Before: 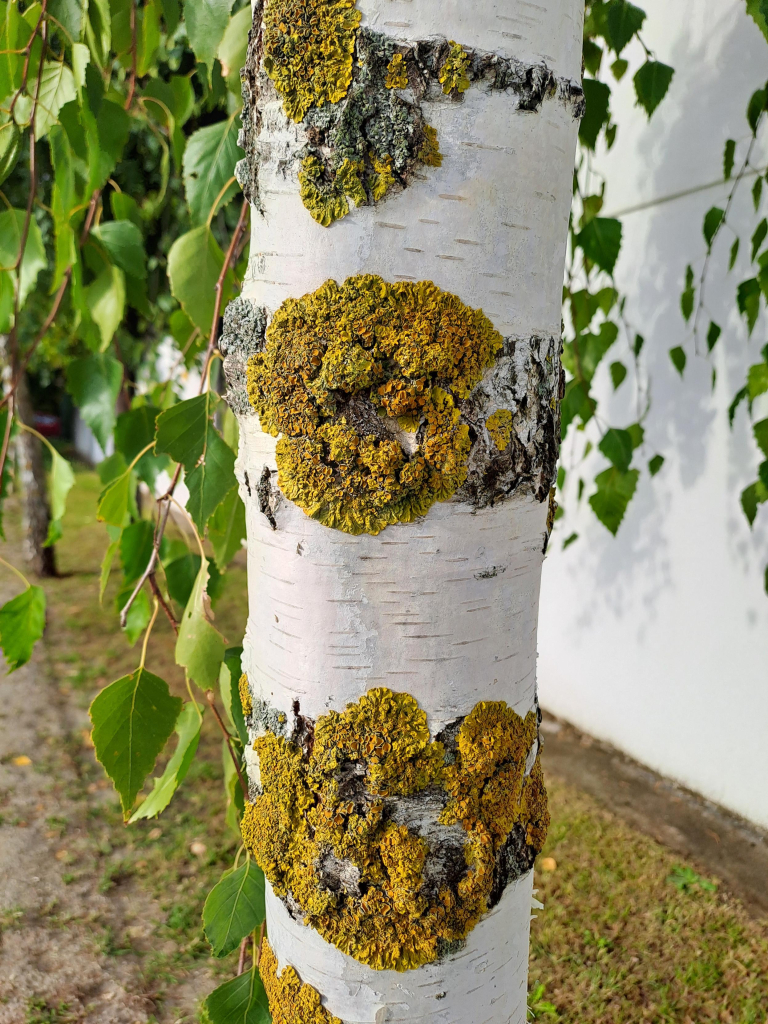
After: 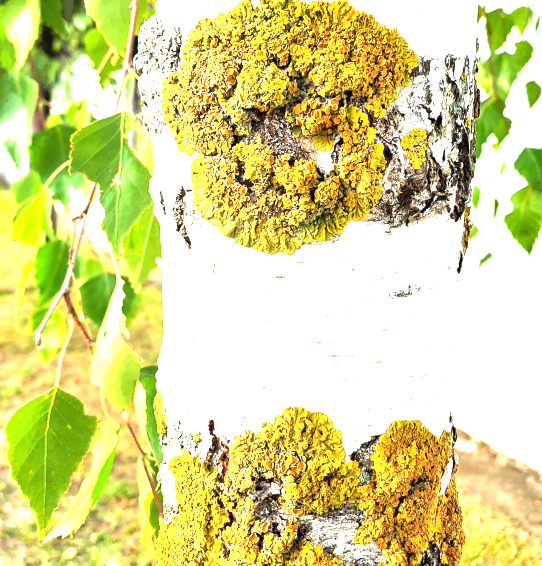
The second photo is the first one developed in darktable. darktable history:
crop: left 11.16%, top 27.45%, right 18.256%, bottom 17.244%
exposure: exposure 2.269 EV, compensate highlight preservation false
